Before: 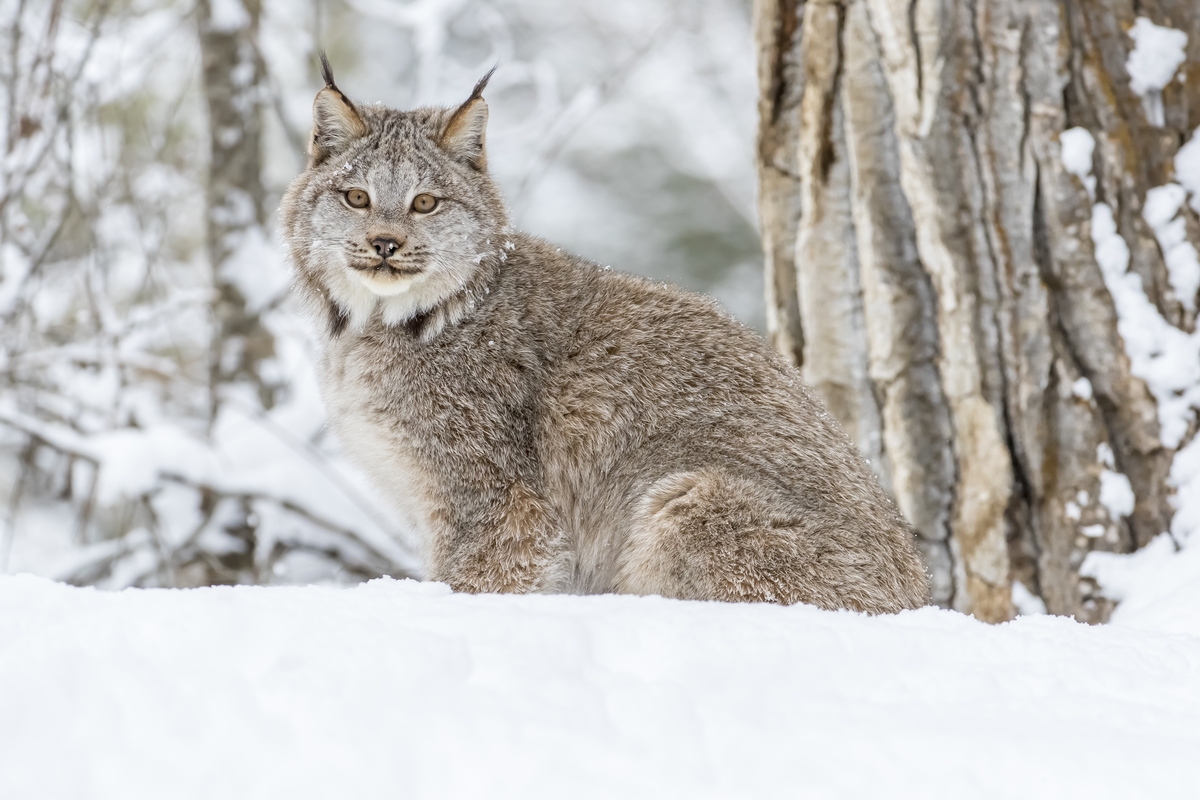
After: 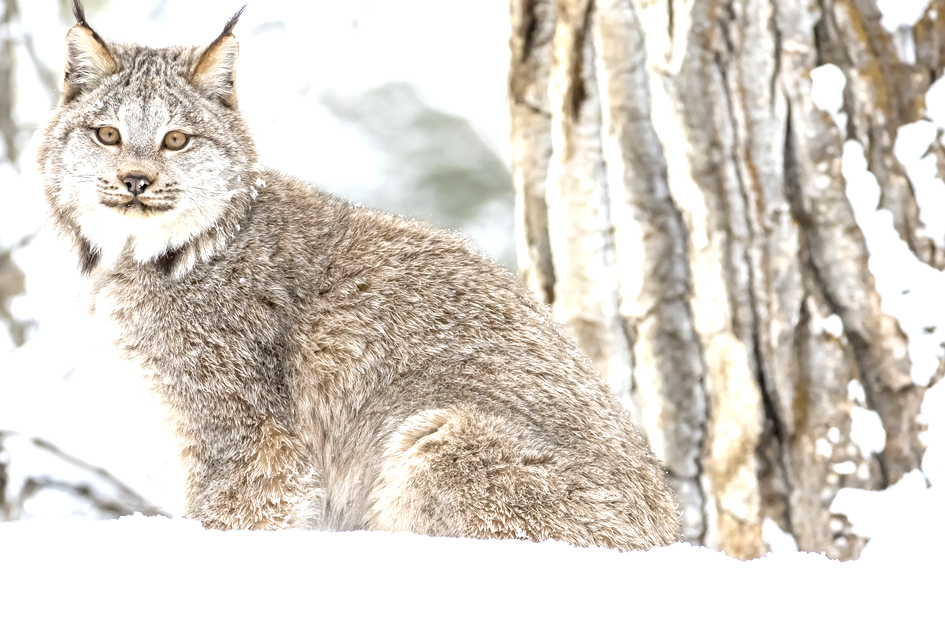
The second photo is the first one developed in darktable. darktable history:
crop and rotate: left 20.781%, top 7.887%, right 0.427%, bottom 13.611%
exposure: exposure 0.951 EV, compensate highlight preservation false
